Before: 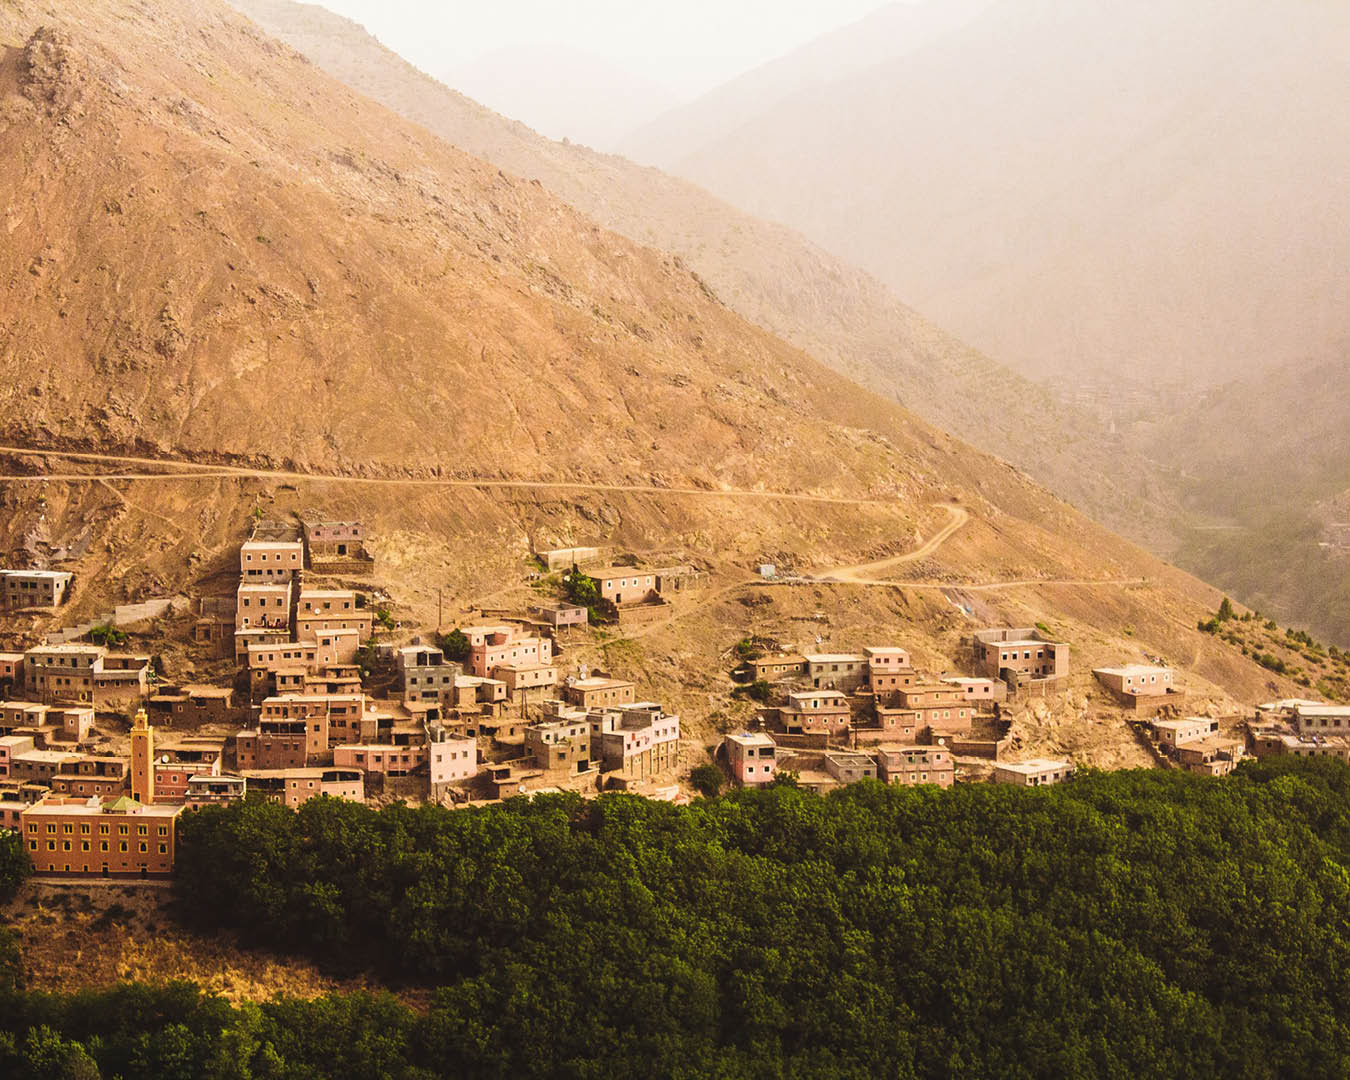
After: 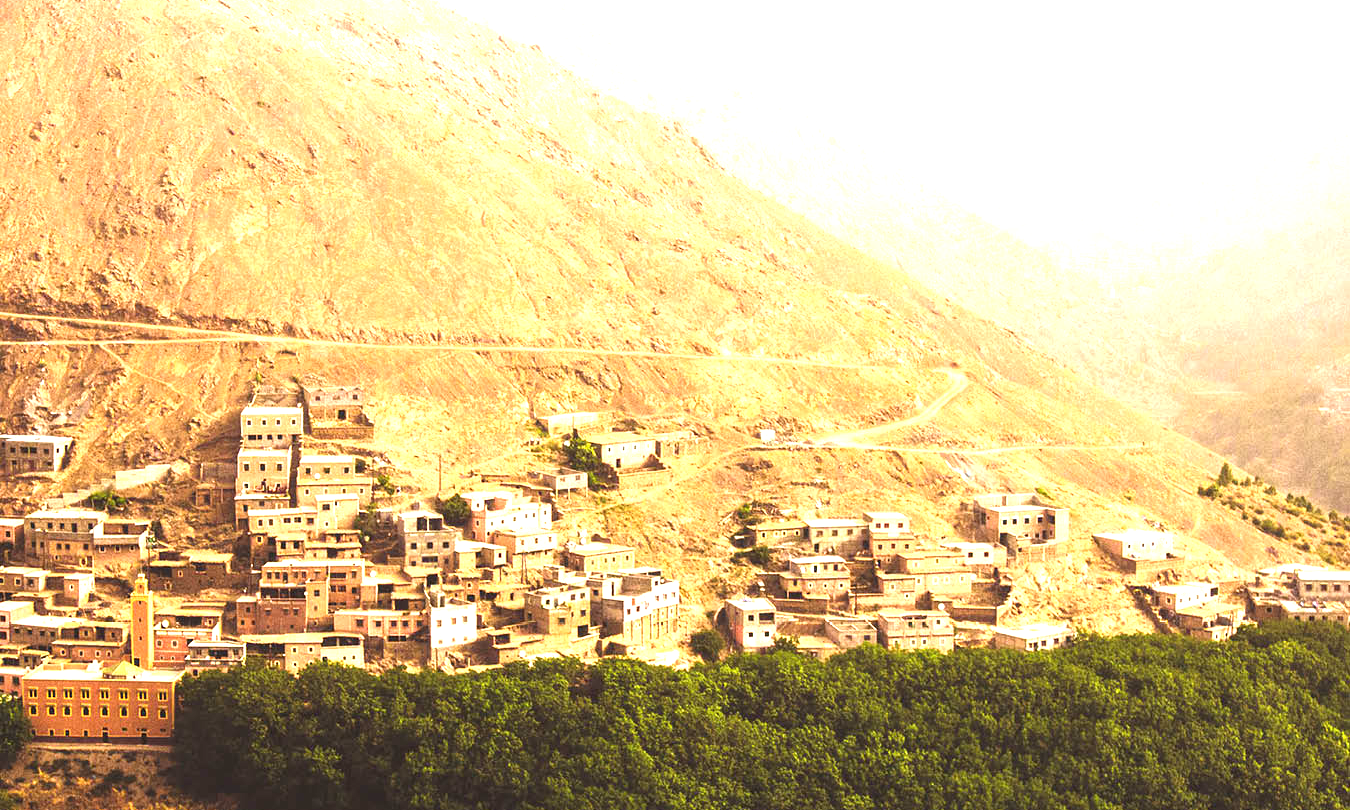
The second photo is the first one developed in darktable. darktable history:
crop and rotate: top 12.5%, bottom 12.5%
exposure: black level correction 0, exposure 1.4 EV, compensate highlight preservation false
